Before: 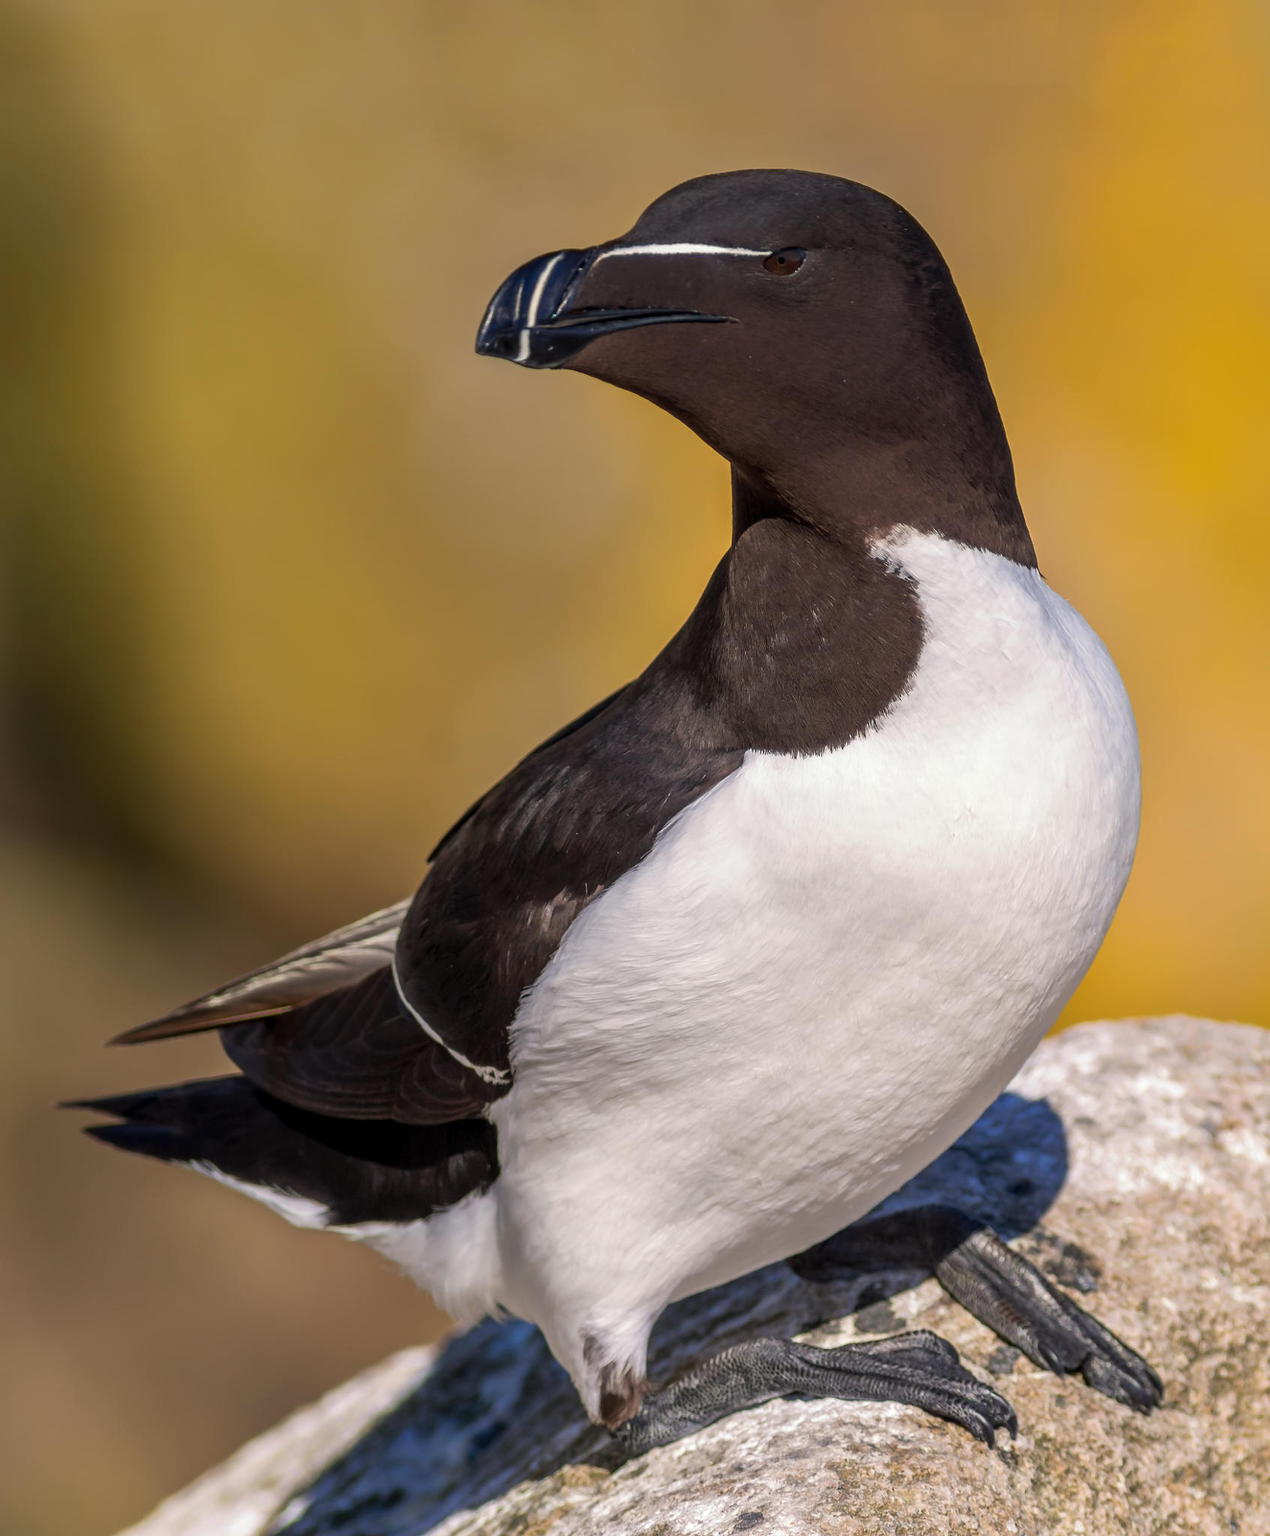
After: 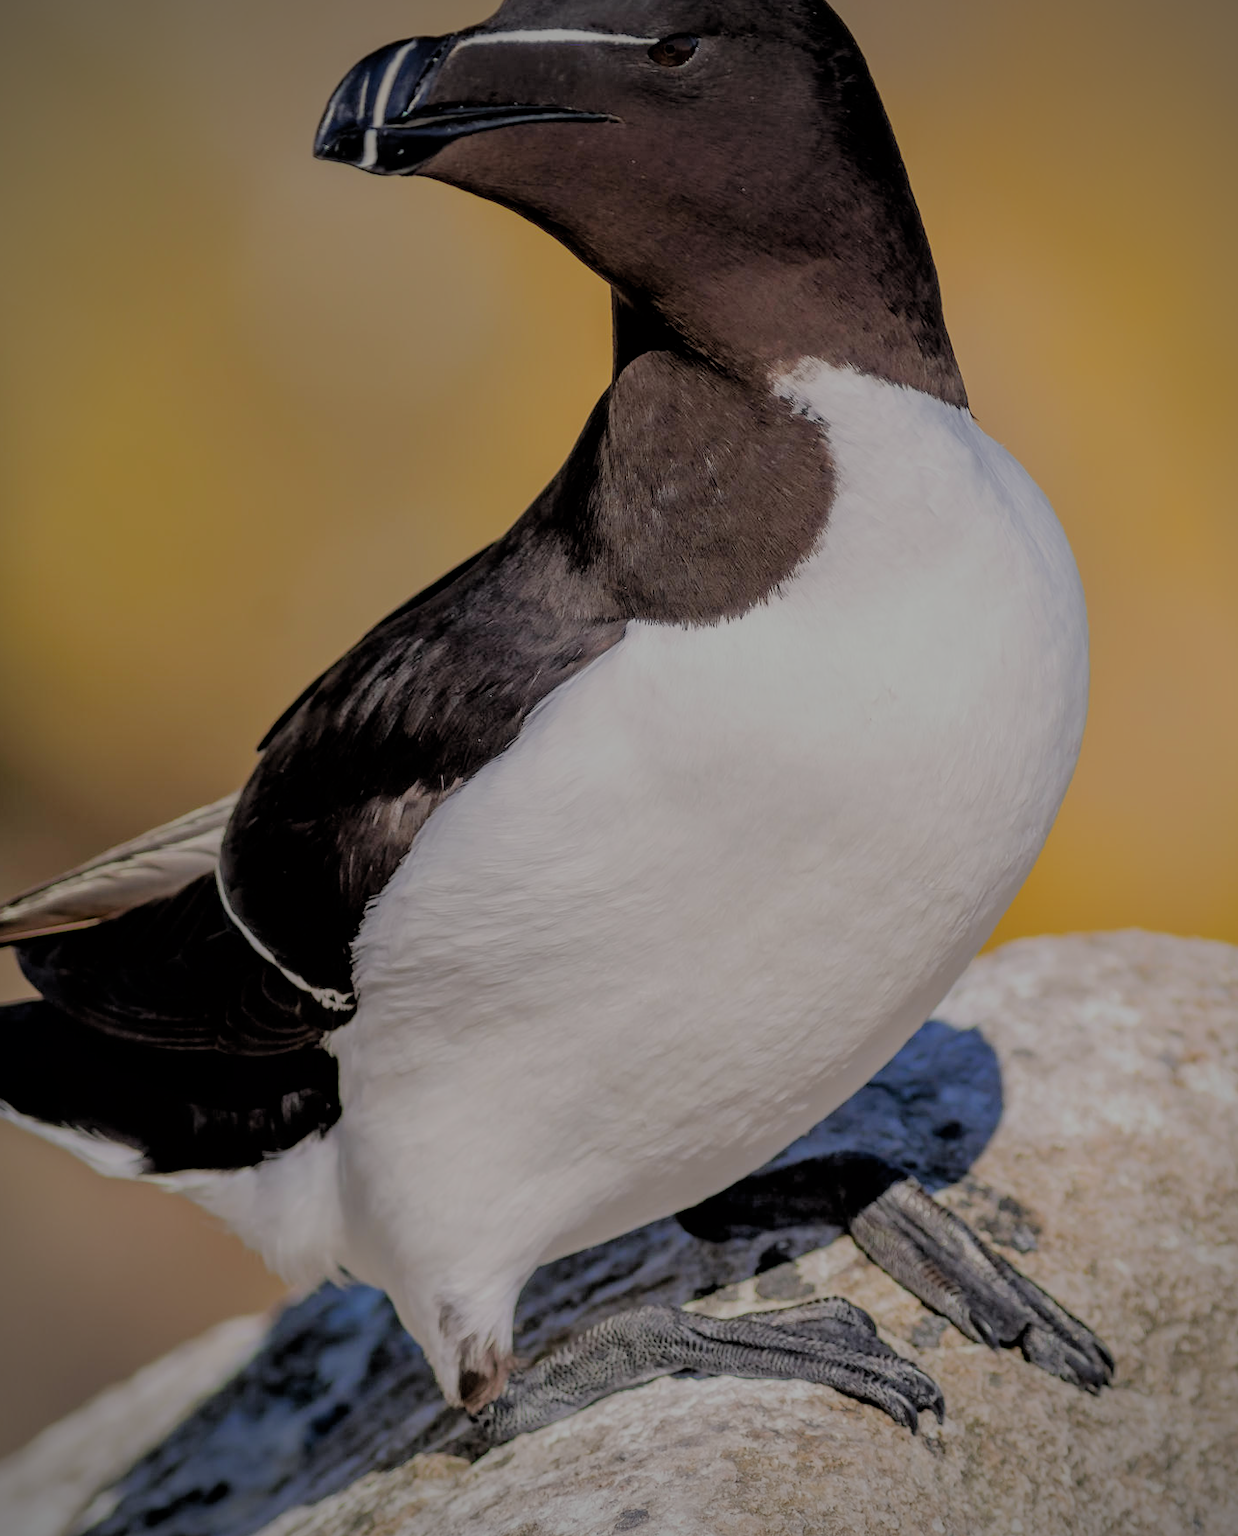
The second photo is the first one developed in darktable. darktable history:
shadows and highlights: radius 331.84, shadows 53.55, highlights -100, compress 94.63%, highlights color adjustment 73.23%, soften with gaussian
crop: left 16.315%, top 14.246%
vignetting: on, module defaults
filmic rgb: black relative exposure -4.42 EV, white relative exposure 6.58 EV, hardness 1.85, contrast 0.5
